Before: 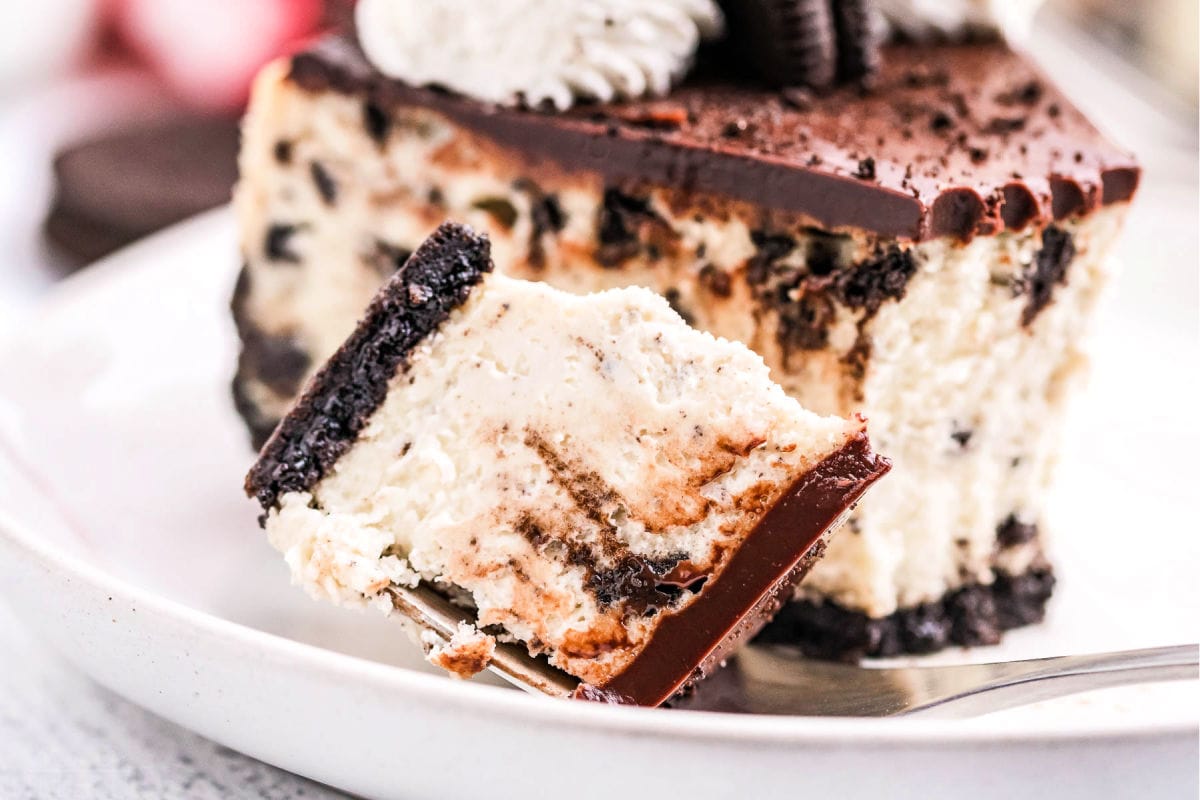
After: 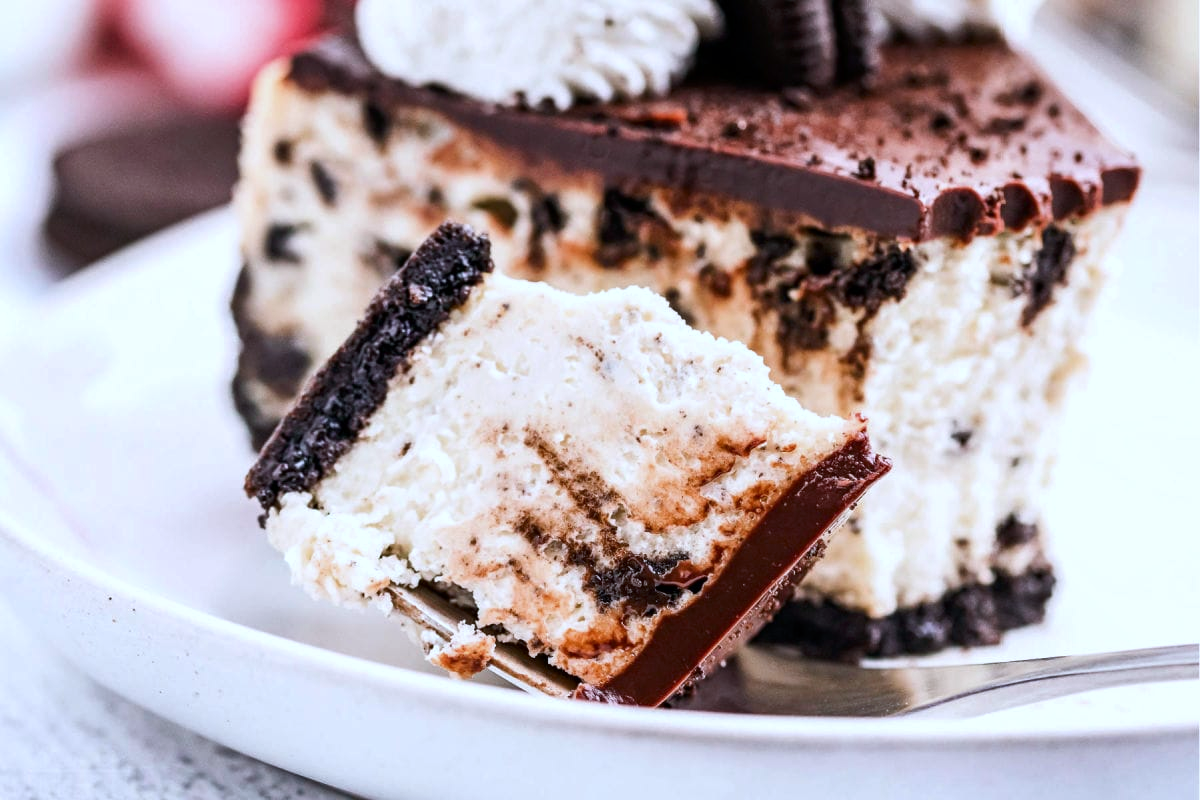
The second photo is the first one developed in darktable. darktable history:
color calibration: x 0.37, y 0.382, temperature 4313.32 K
contrast brightness saturation: brightness -0.09
